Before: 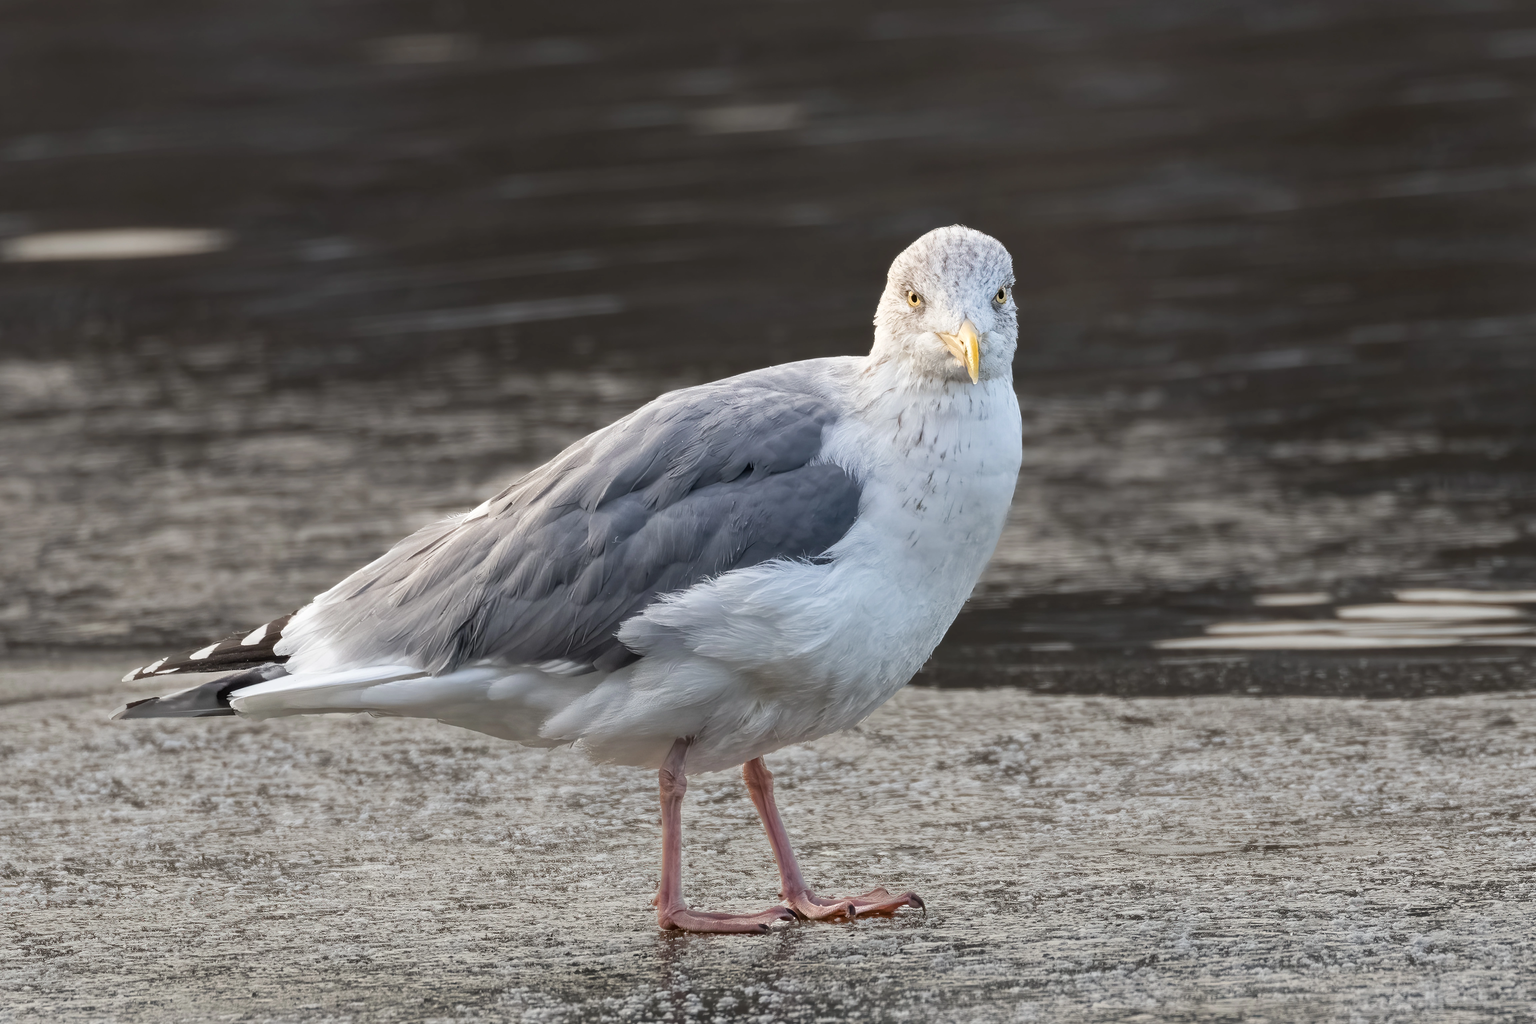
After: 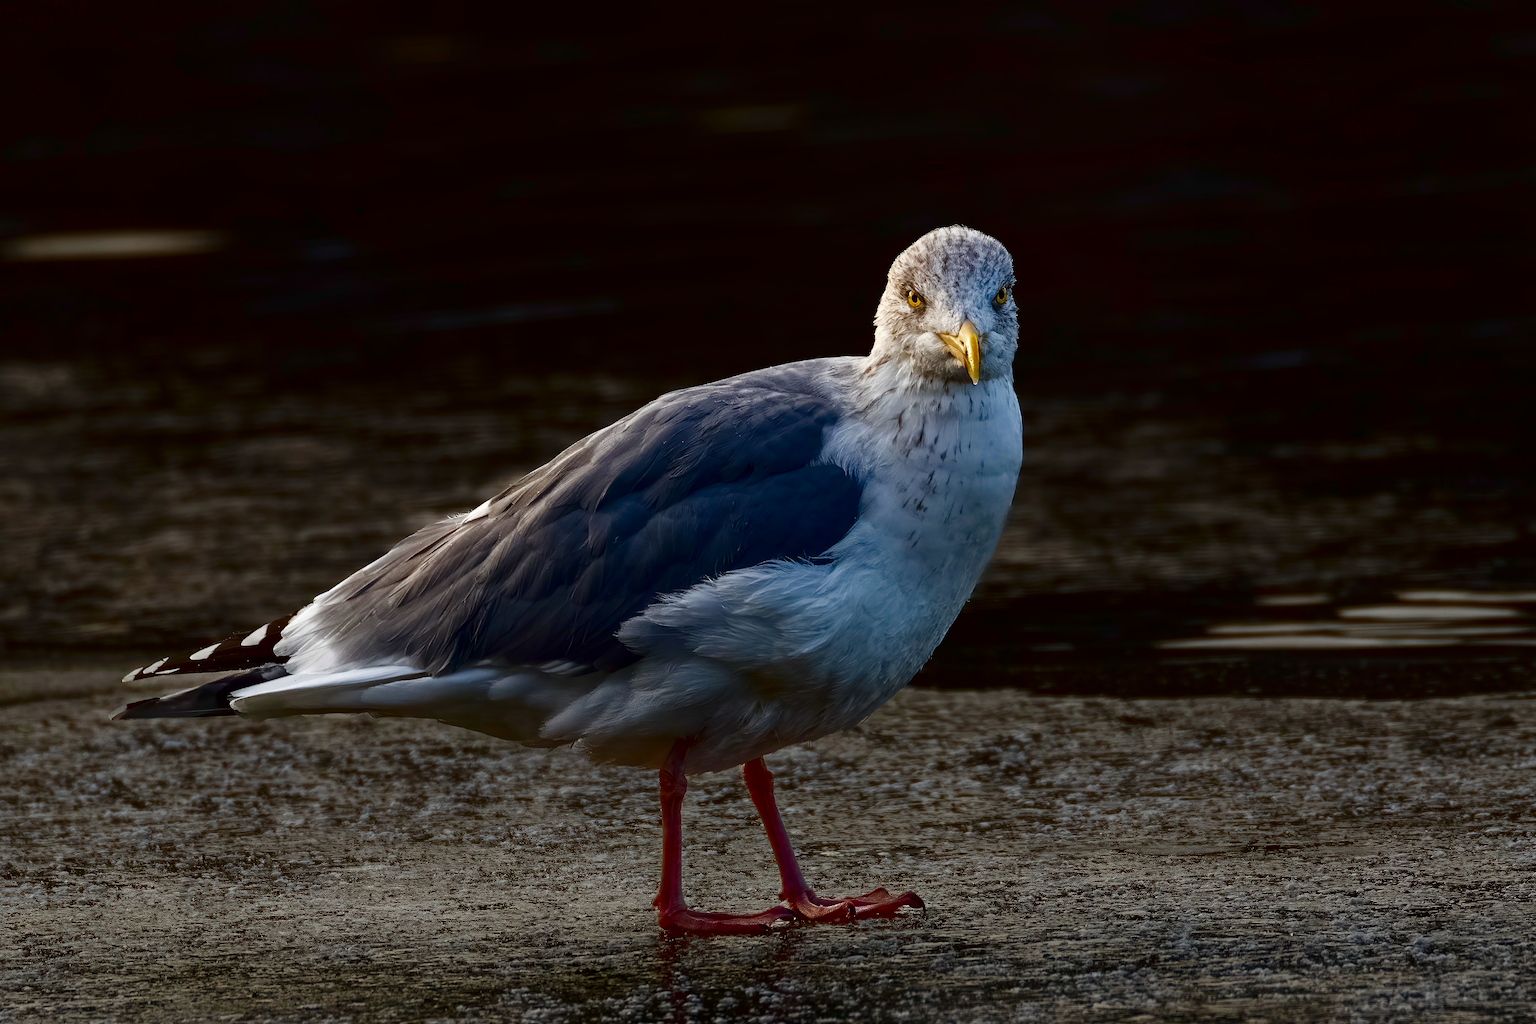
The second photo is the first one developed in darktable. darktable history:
contrast brightness saturation: brightness -0.984, saturation 0.99
